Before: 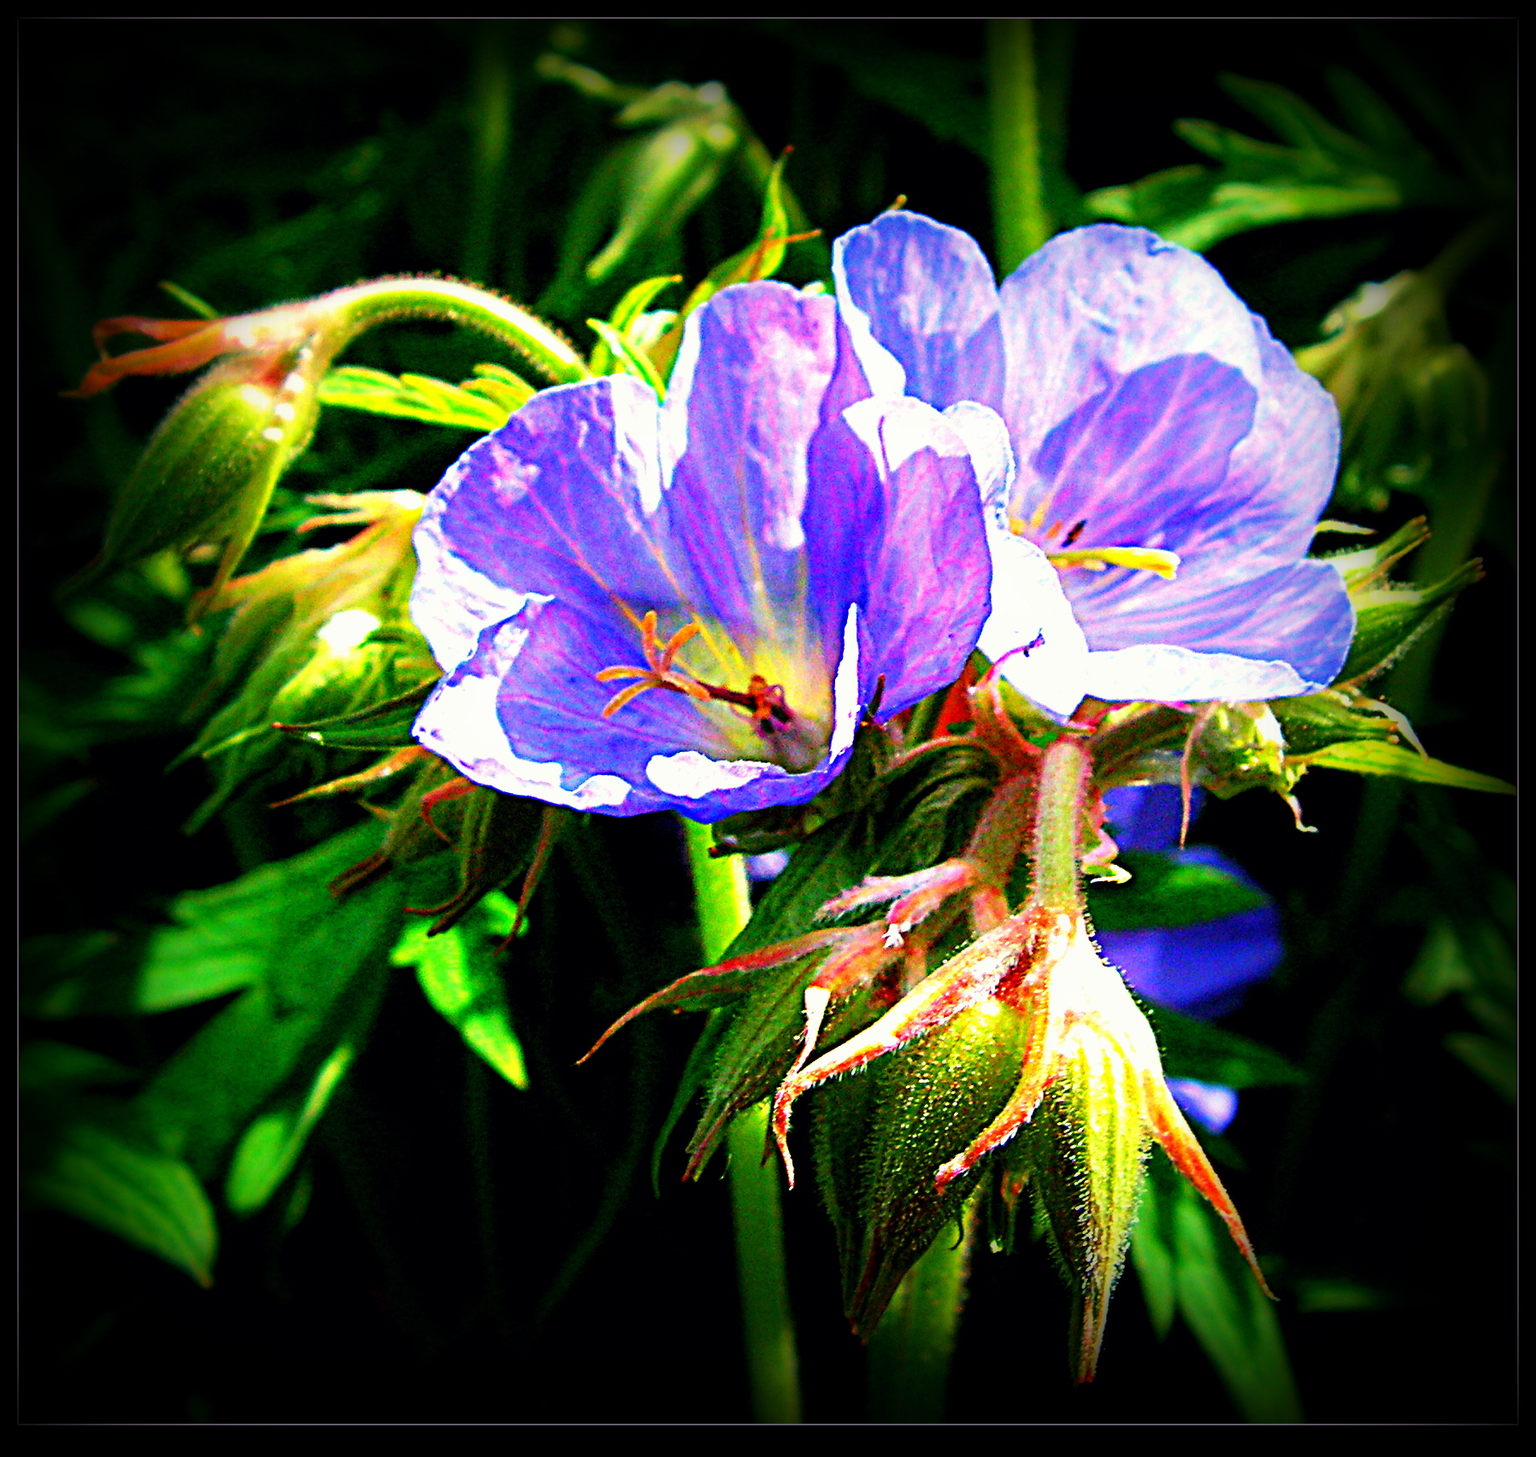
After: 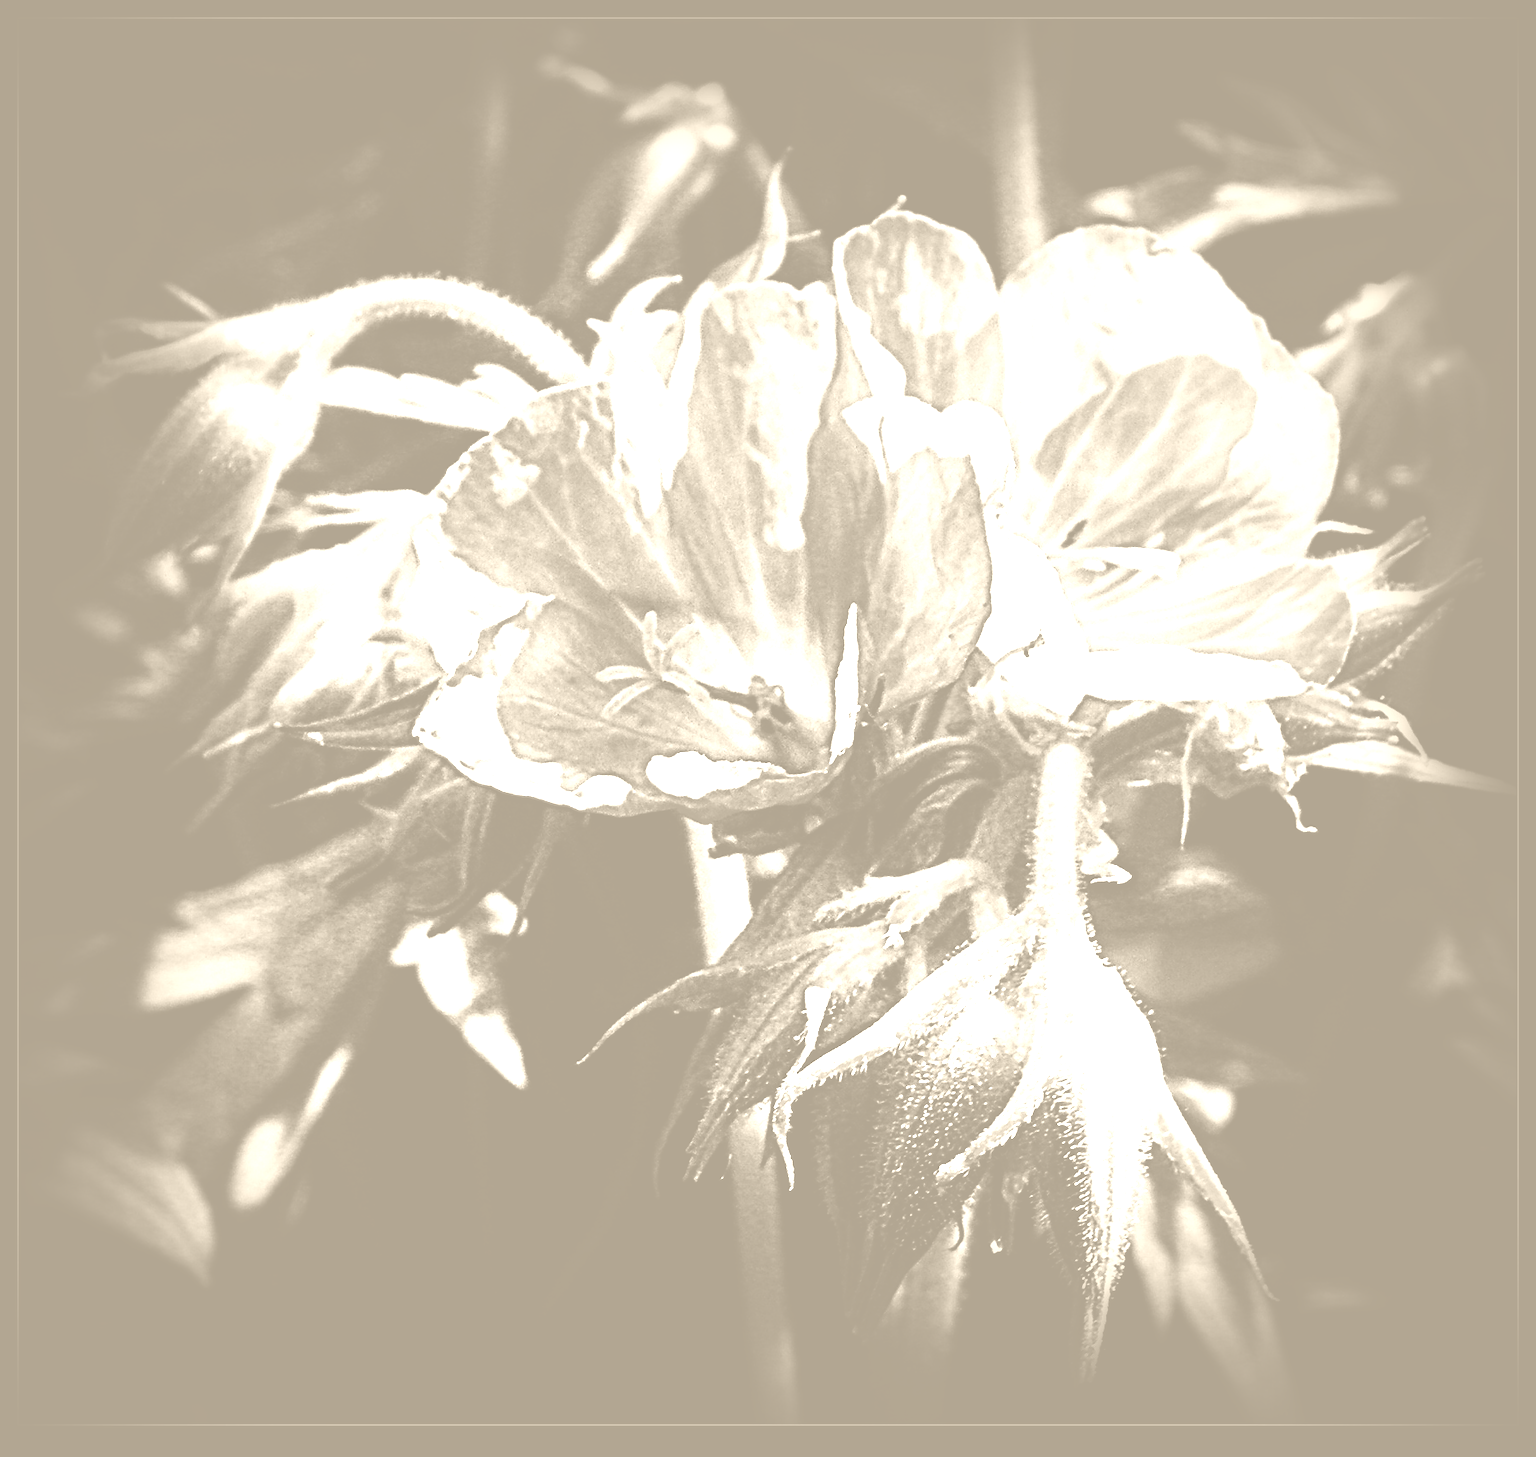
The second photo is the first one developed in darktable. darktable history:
colorize: hue 36°, saturation 71%, lightness 80.79%
contrast brightness saturation: contrast 0.24, brightness -0.24, saturation 0.14
